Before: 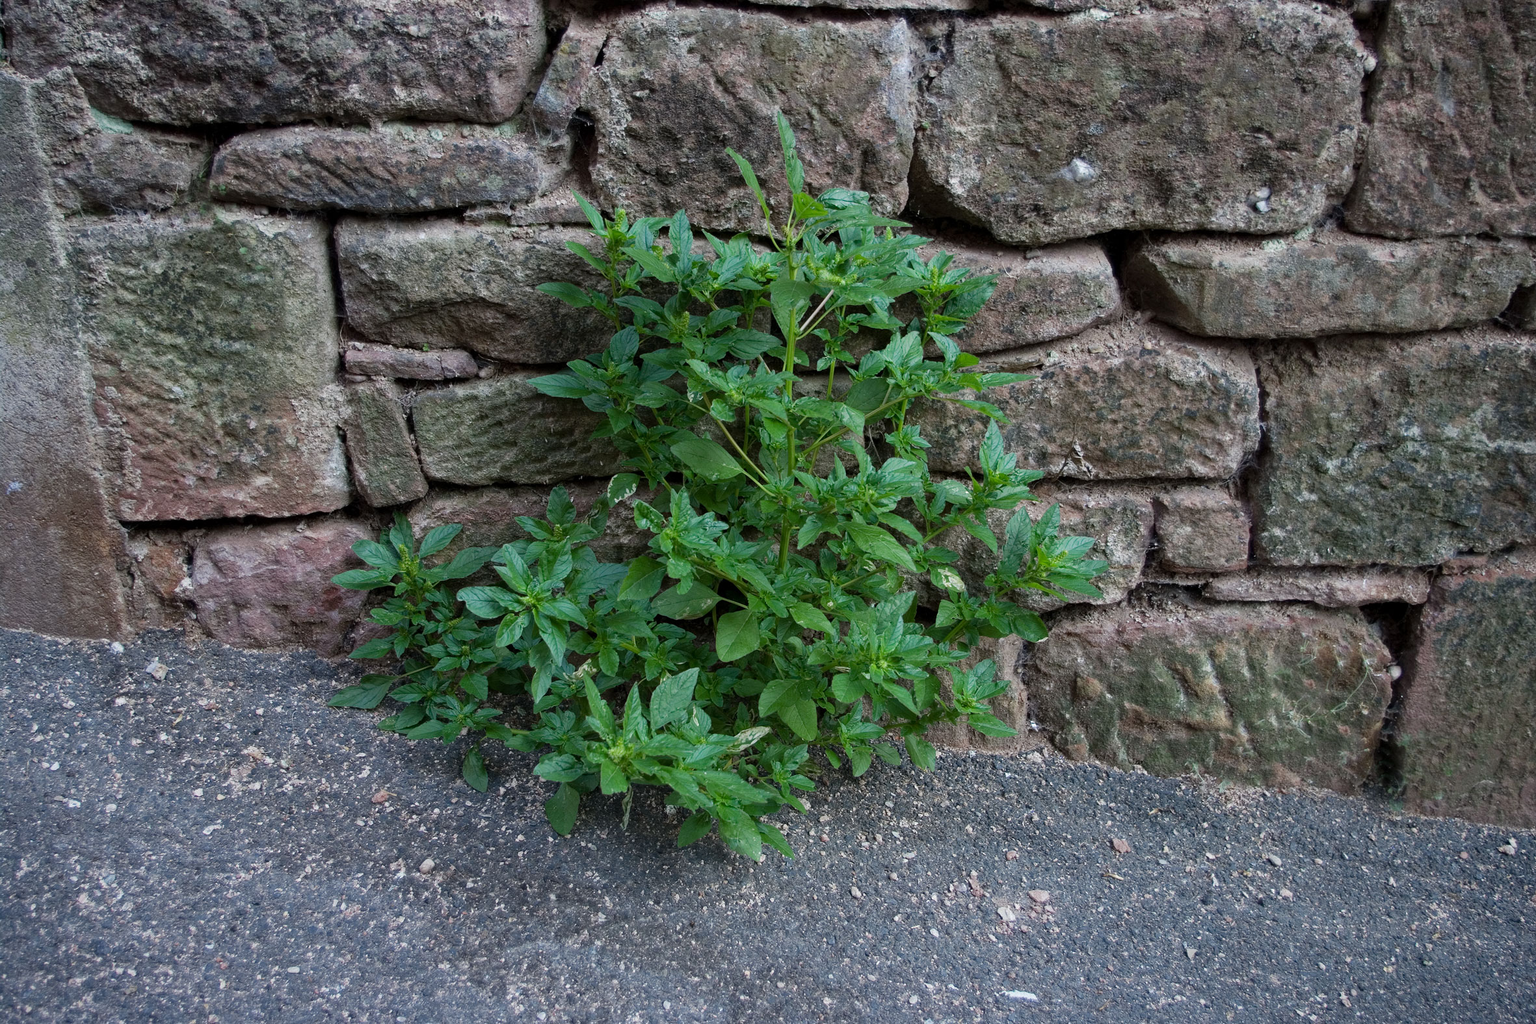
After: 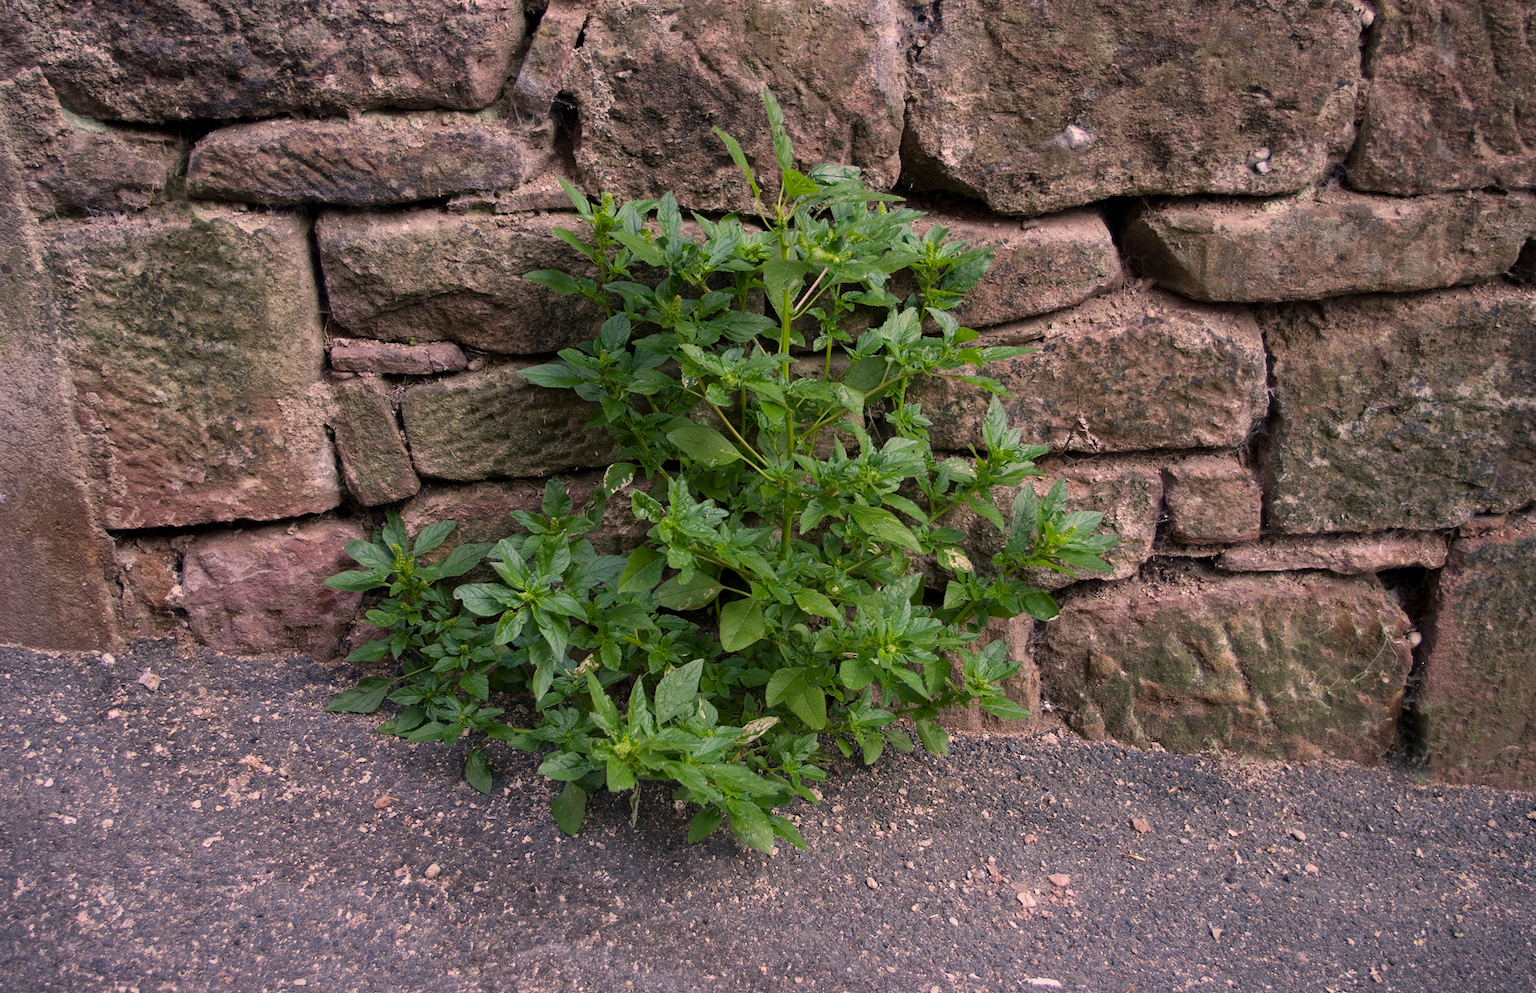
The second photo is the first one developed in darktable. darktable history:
color correction: highlights a* 17.88, highlights b* 18.79
rotate and perspective: rotation -2°, crop left 0.022, crop right 0.978, crop top 0.049, crop bottom 0.951
white balance: red 1.004, blue 1.024
